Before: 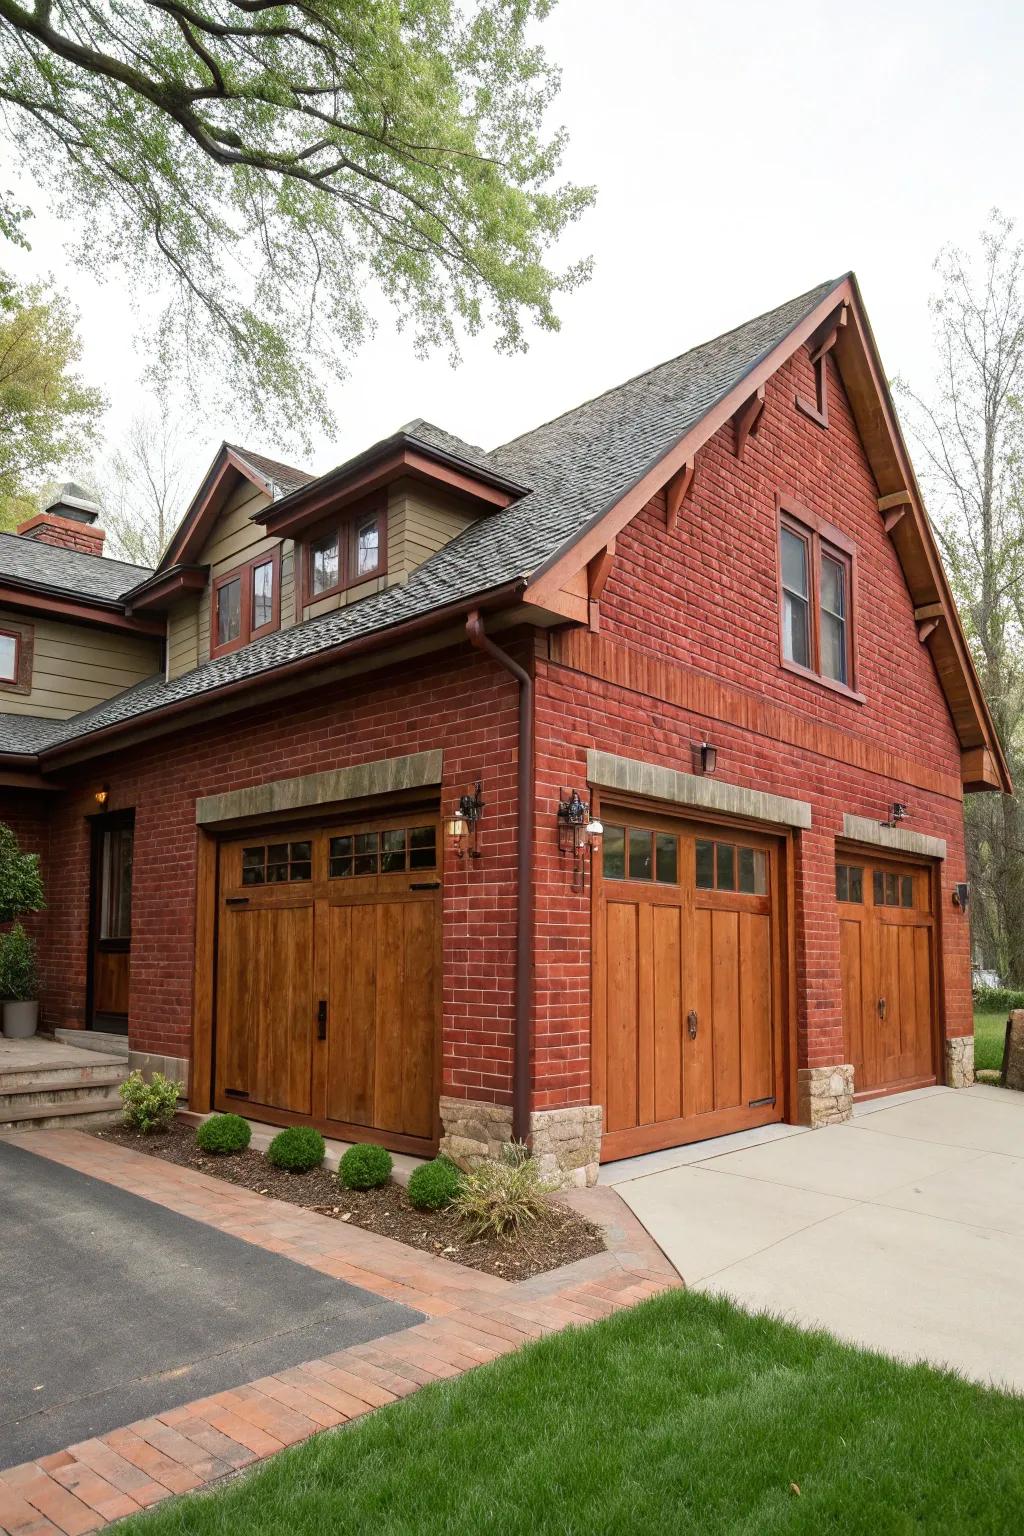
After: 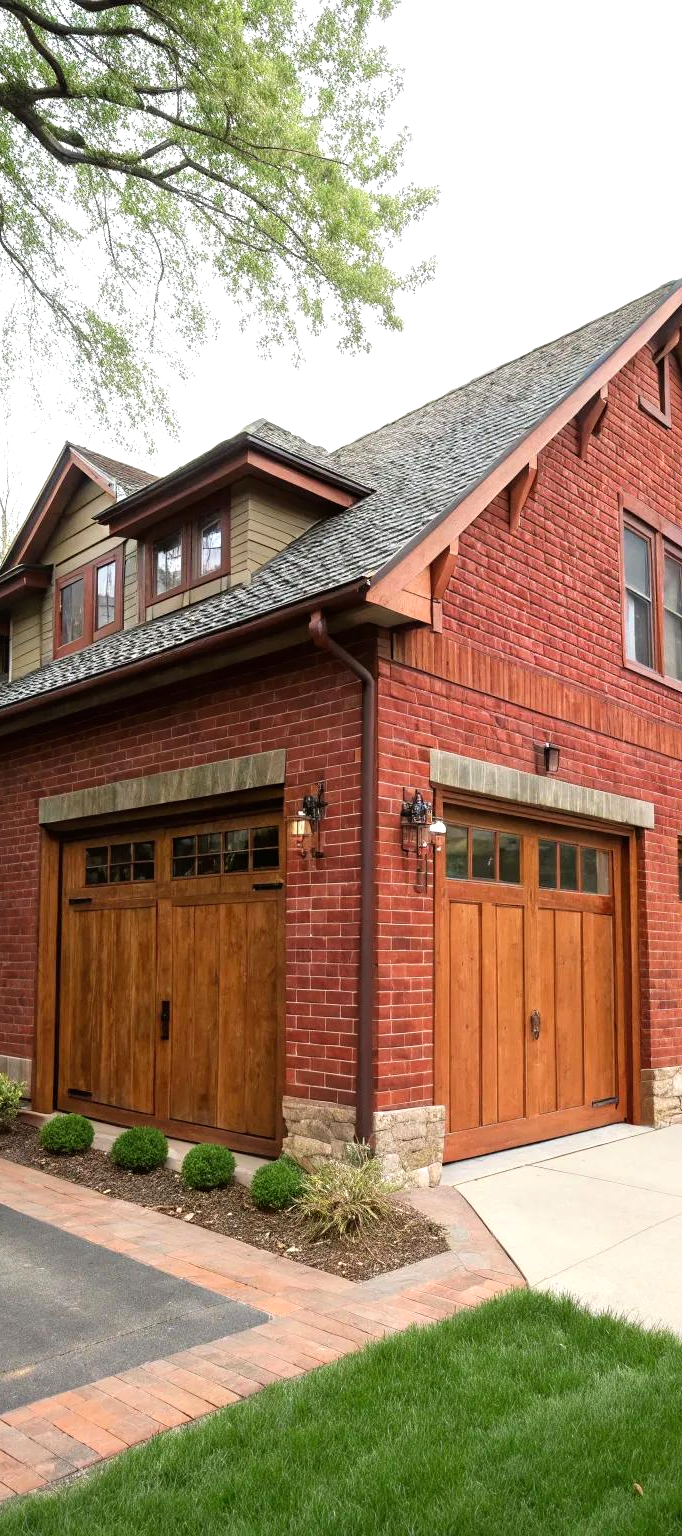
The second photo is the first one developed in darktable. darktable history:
crop and rotate: left 15.389%, right 17.927%
tone equalizer: -8 EV -0.395 EV, -7 EV -0.364 EV, -6 EV -0.368 EV, -5 EV -0.201 EV, -3 EV 0.198 EV, -2 EV 0.315 EV, -1 EV 0.389 EV, +0 EV 0.439 EV
